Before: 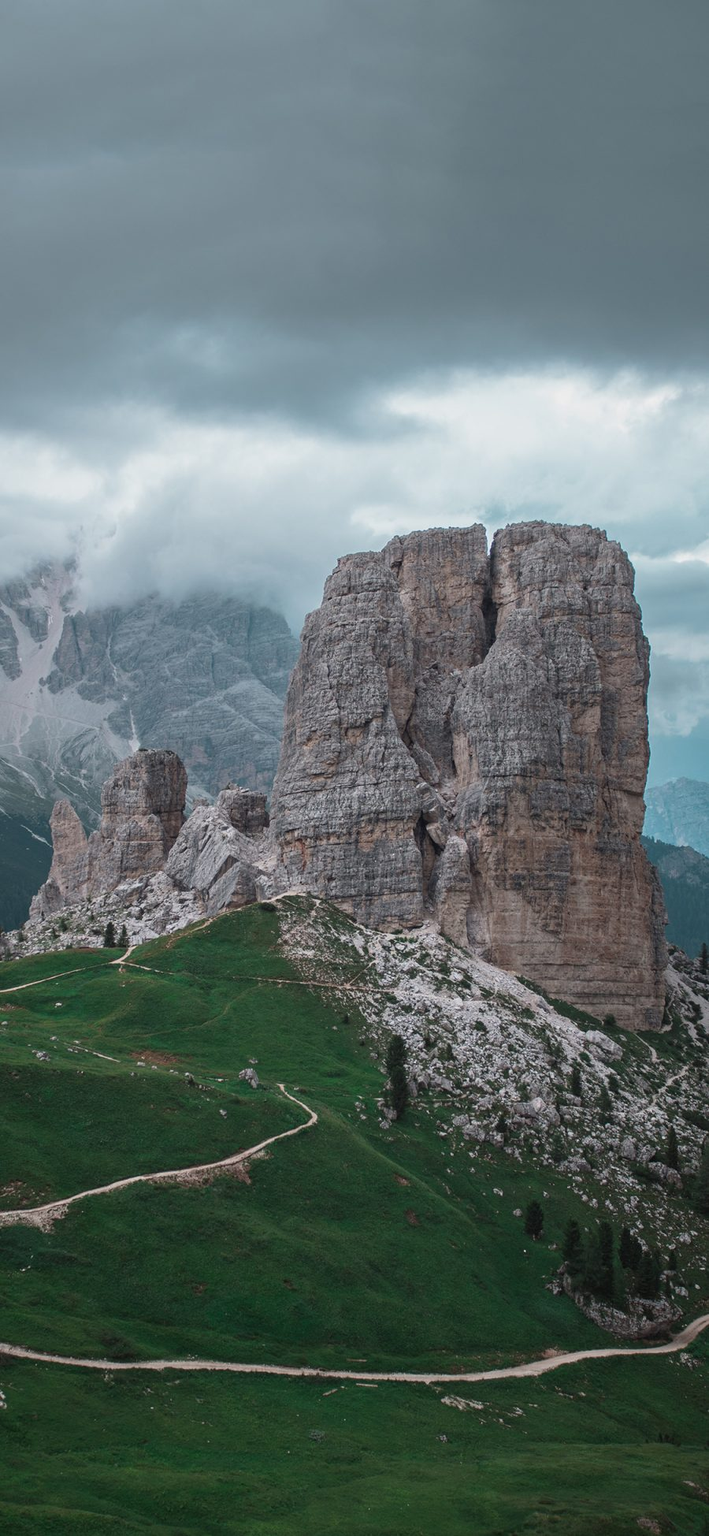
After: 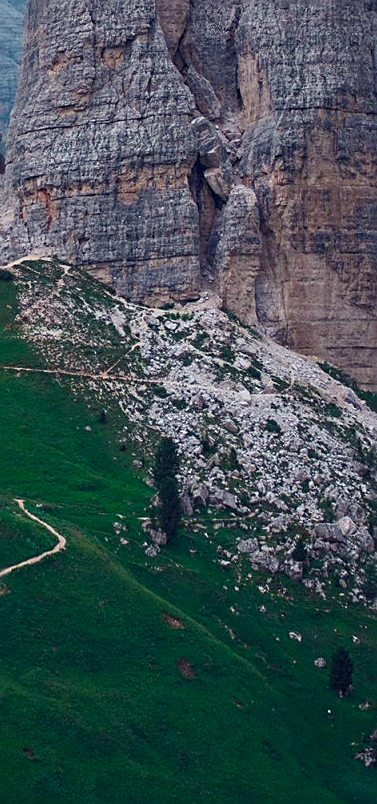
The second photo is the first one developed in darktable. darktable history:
crop: left 37.459%, top 44.983%, right 20.632%, bottom 13.734%
color balance rgb: shadows lift › luminance -21.835%, shadows lift › chroma 6.558%, shadows lift › hue 270.12°, global offset › chroma 0.052%, global offset › hue 253.05°, perceptual saturation grading › global saturation 35.989%, perceptual saturation grading › shadows 34.971%, global vibrance 20%
sharpen: on, module defaults
